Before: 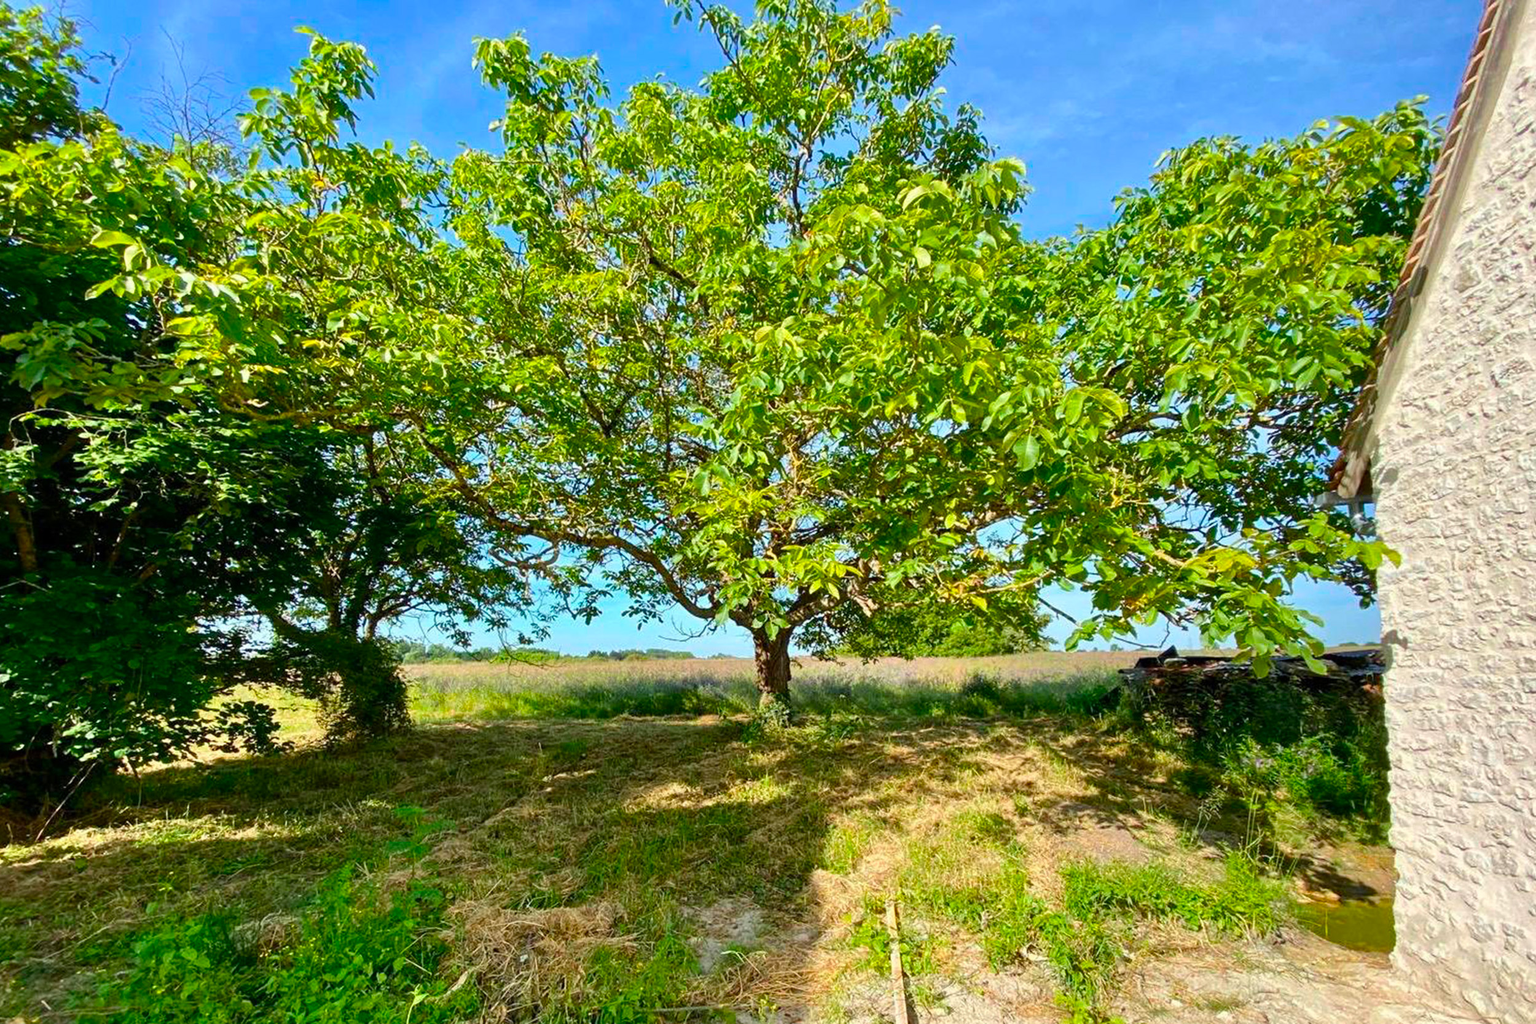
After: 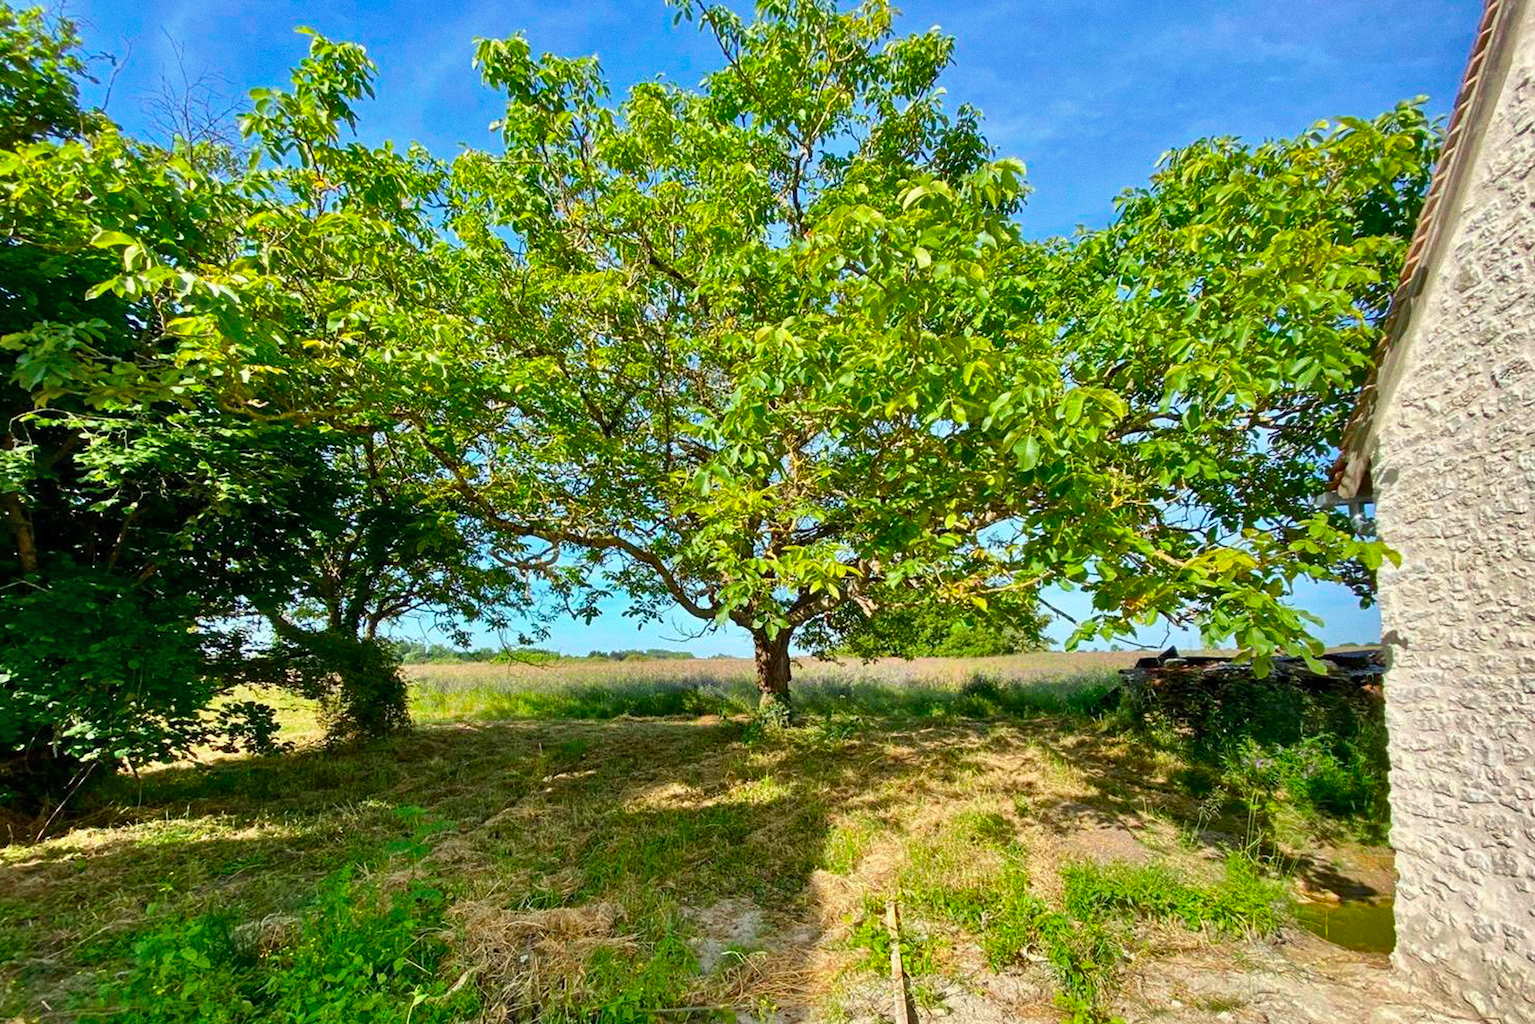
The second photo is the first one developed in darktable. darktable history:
shadows and highlights: shadows 25, highlights -48, soften with gaussian
grain: coarseness 0.47 ISO
